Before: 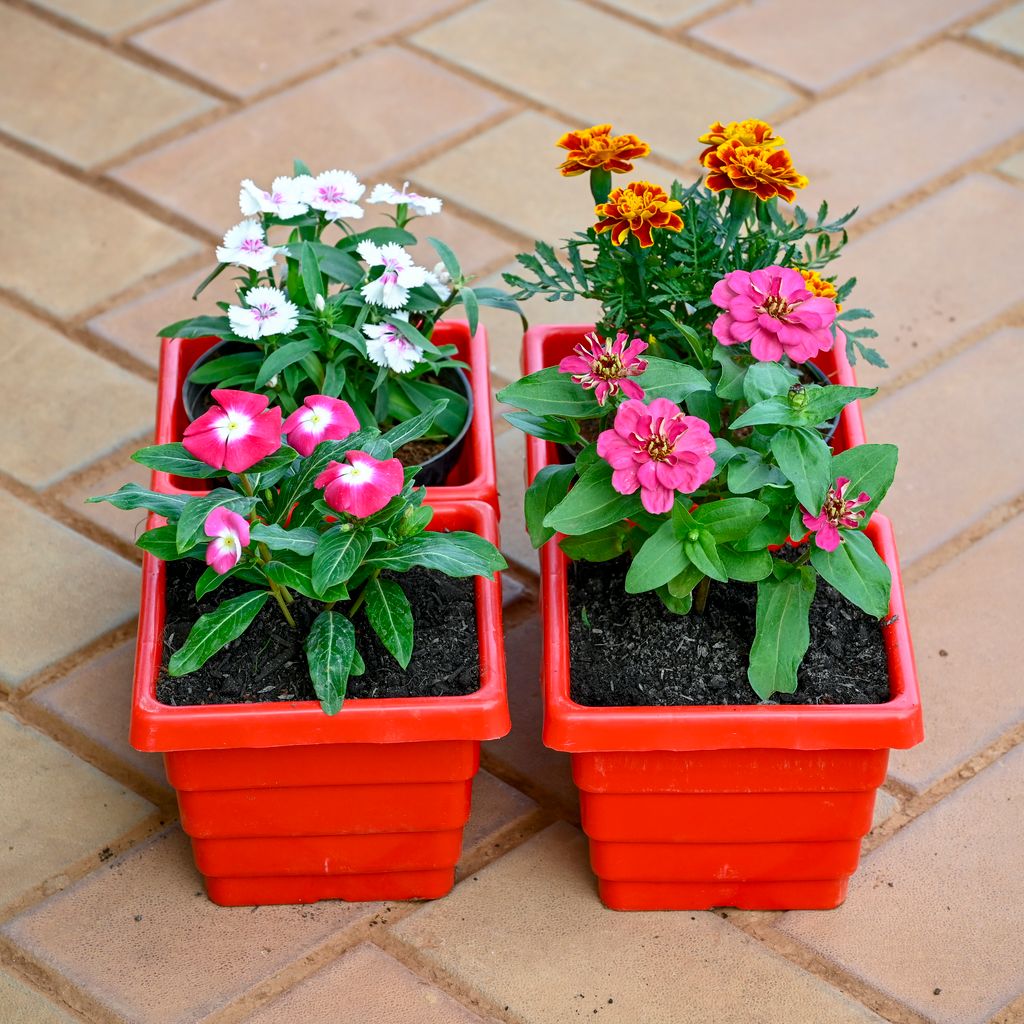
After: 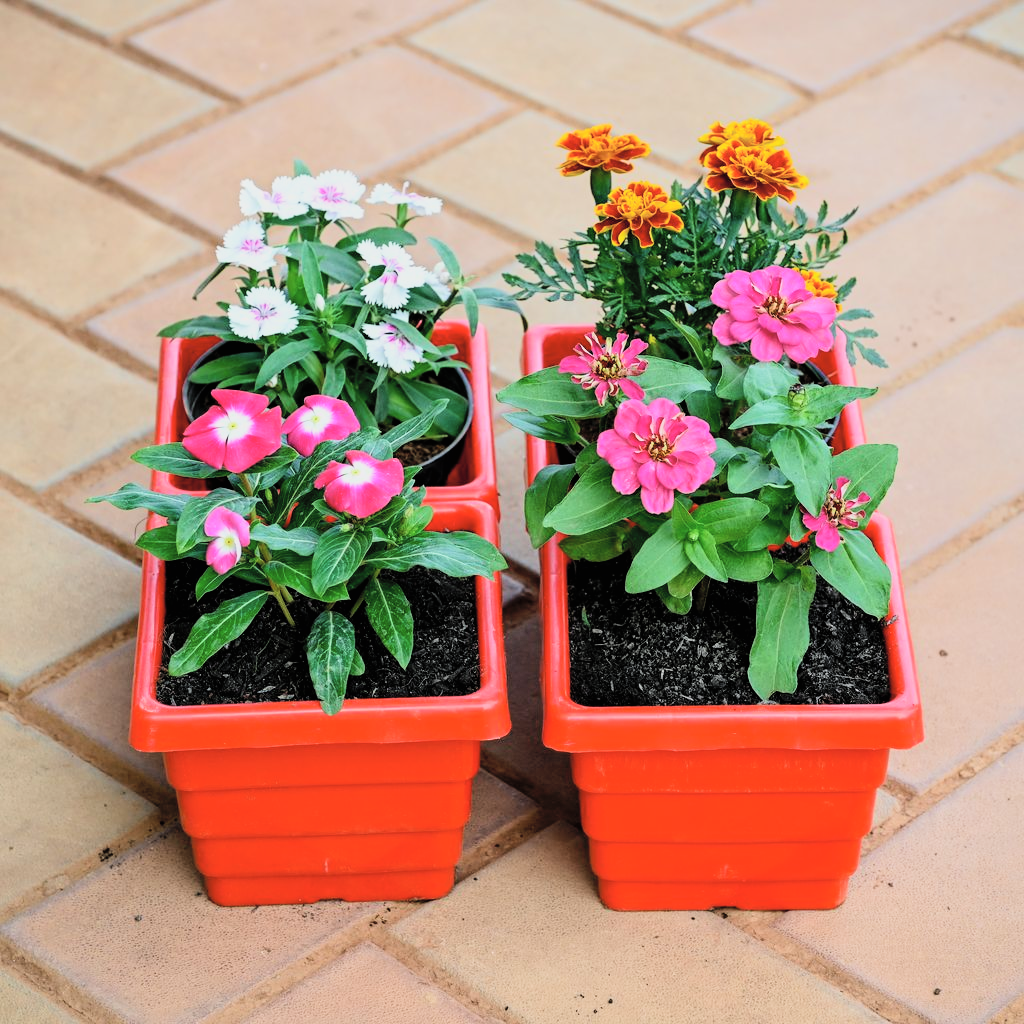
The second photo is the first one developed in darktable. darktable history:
filmic rgb: black relative exposure -8.01 EV, white relative exposure 4.01 EV, hardness 4.21, contrast 1.36
contrast brightness saturation: brightness 0.152
